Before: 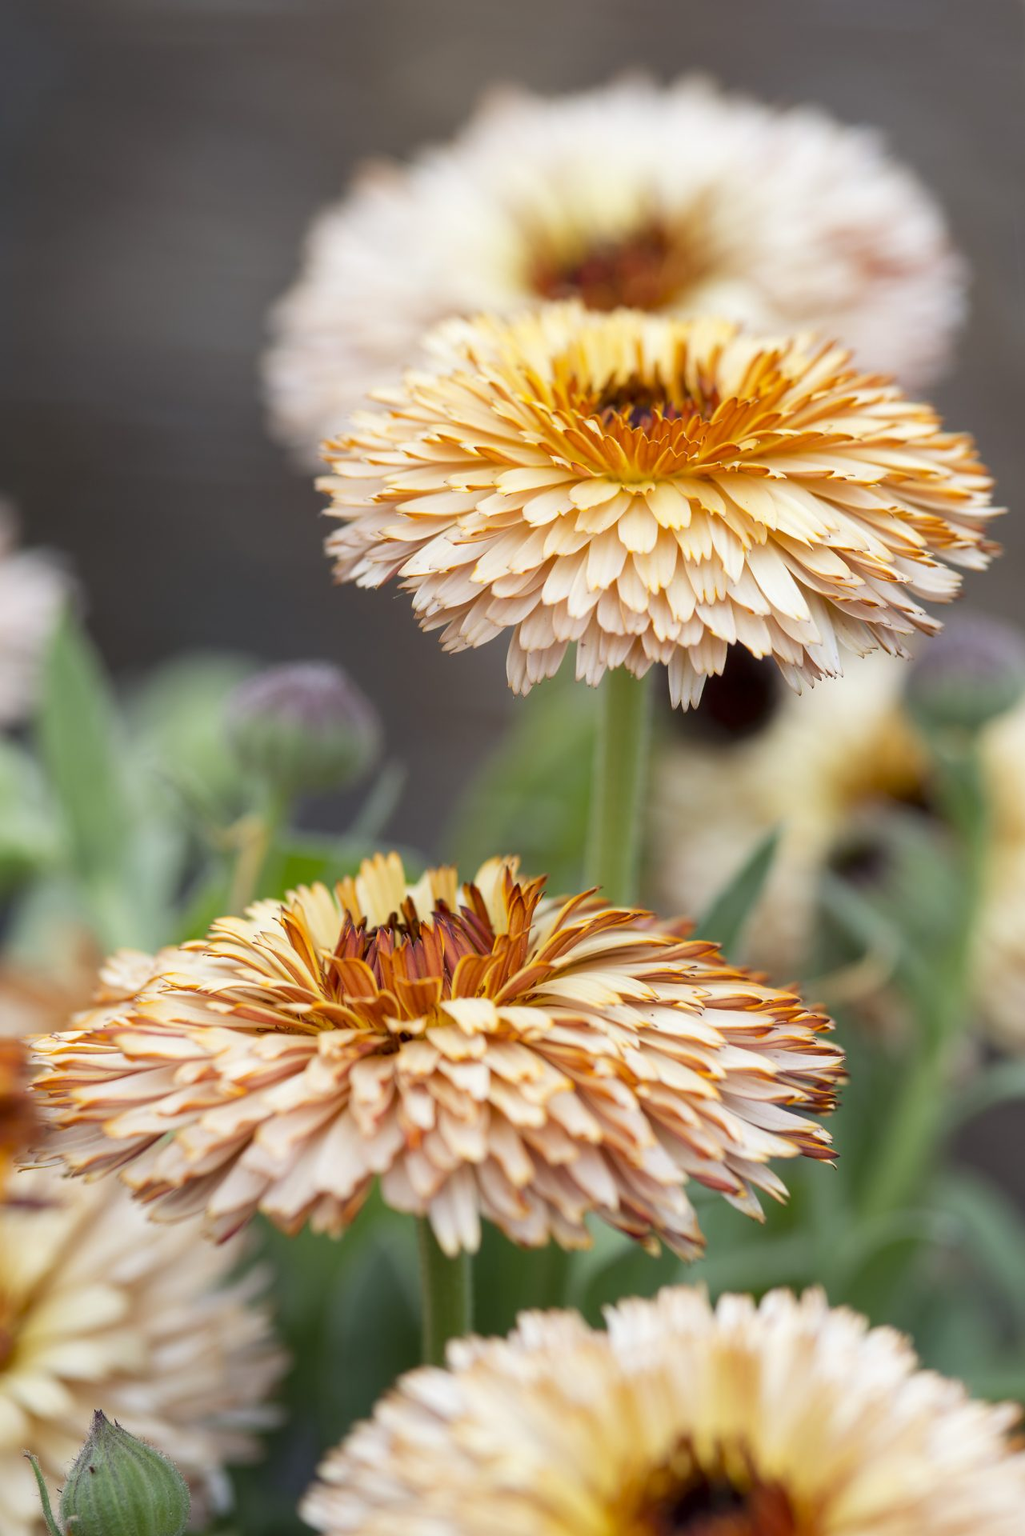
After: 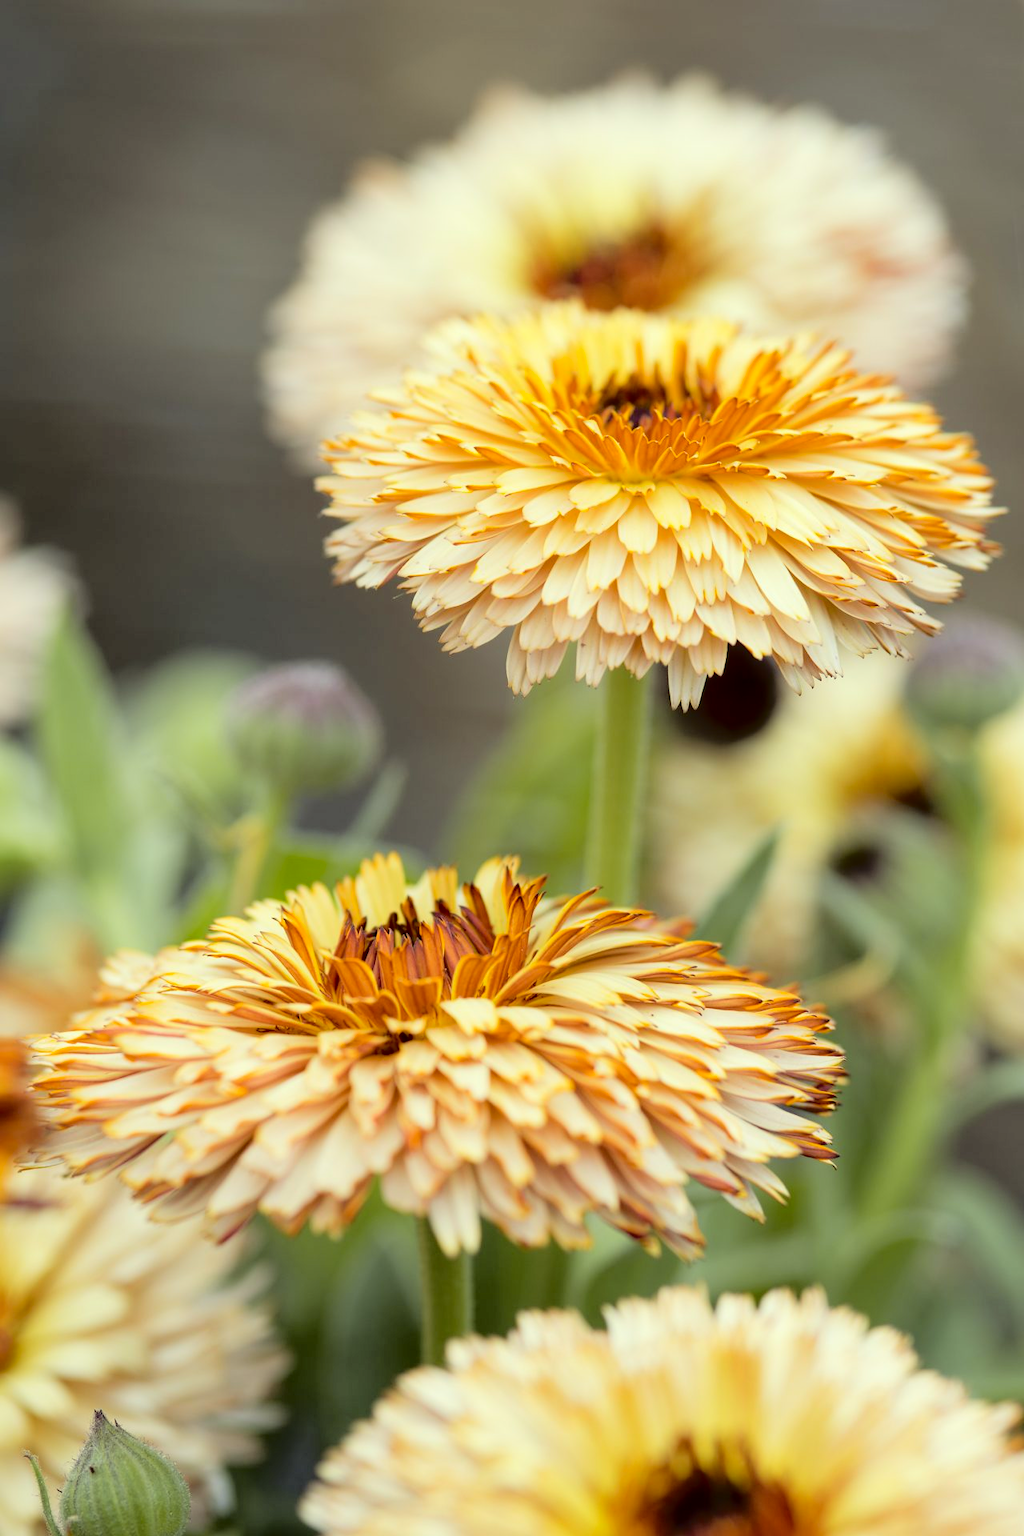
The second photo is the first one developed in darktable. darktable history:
tone curve: curves: ch0 [(0, 0) (0.058, 0.039) (0.168, 0.123) (0.282, 0.327) (0.45, 0.534) (0.676, 0.751) (0.89, 0.919) (1, 1)]; ch1 [(0, 0) (0.094, 0.081) (0.285, 0.299) (0.385, 0.403) (0.447, 0.455) (0.495, 0.496) (0.544, 0.552) (0.589, 0.612) (0.722, 0.728) (1, 1)]; ch2 [(0, 0) (0.257, 0.217) (0.43, 0.421) (0.498, 0.507) (0.531, 0.544) (0.56, 0.579) (0.625, 0.66) (1, 1)], color space Lab, independent channels, preserve colors none
color correction: highlights a* -5.94, highlights b* 11.19
